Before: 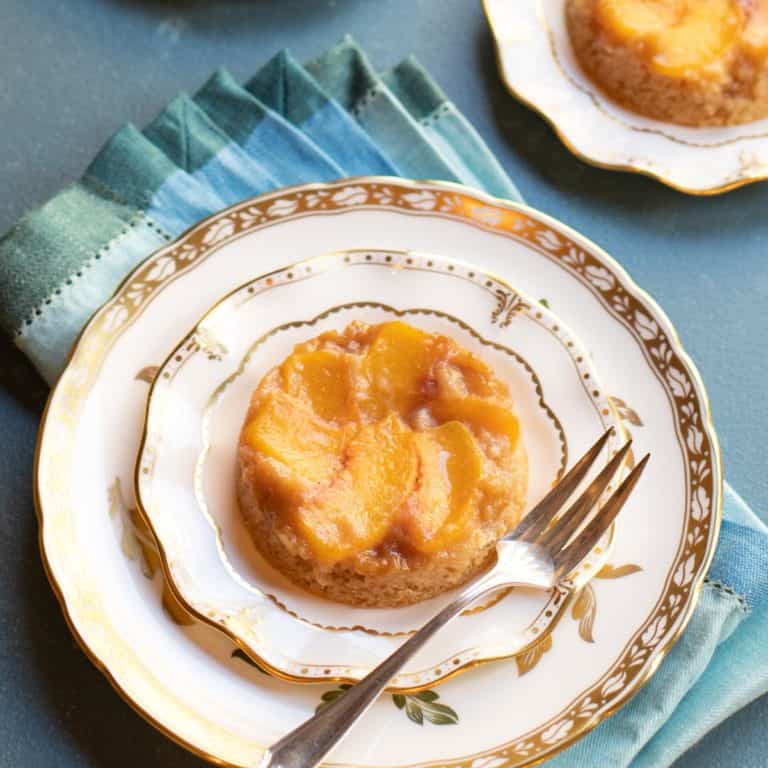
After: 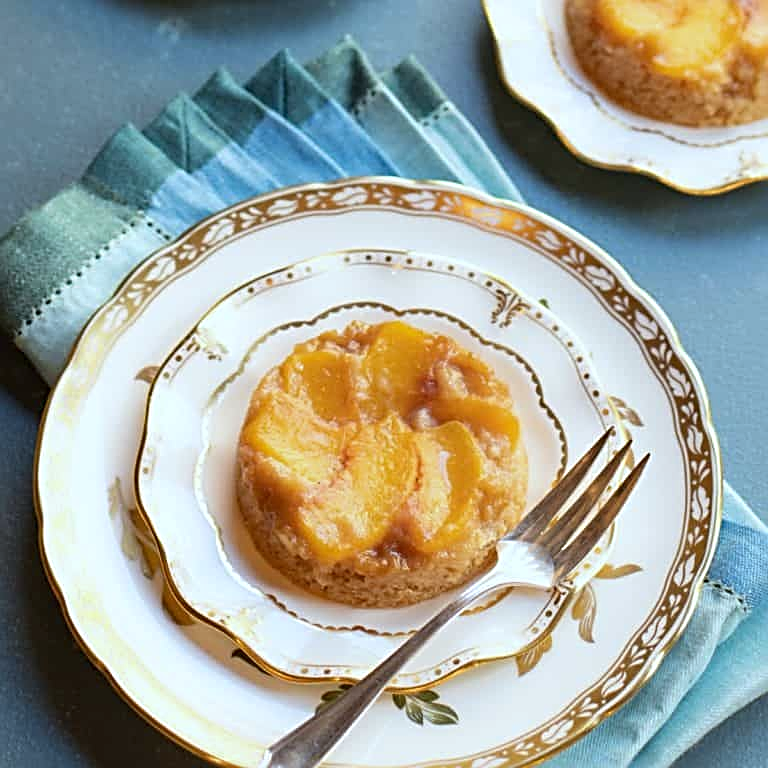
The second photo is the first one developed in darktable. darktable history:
white balance: red 0.925, blue 1.046
sharpen: radius 2.676, amount 0.669
